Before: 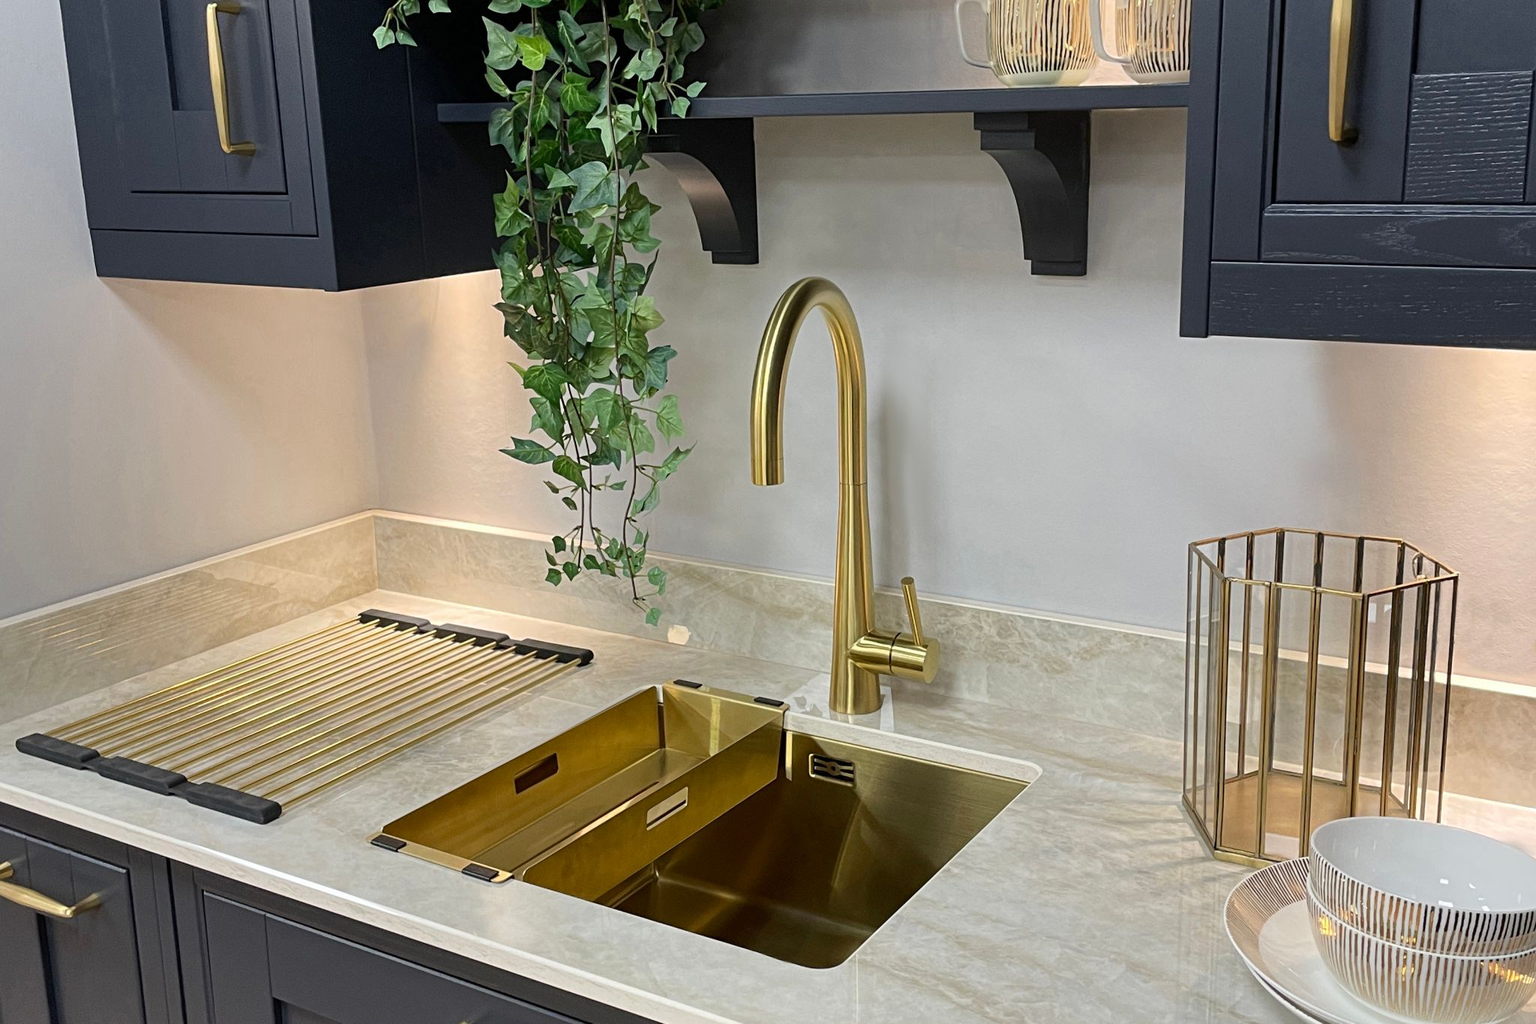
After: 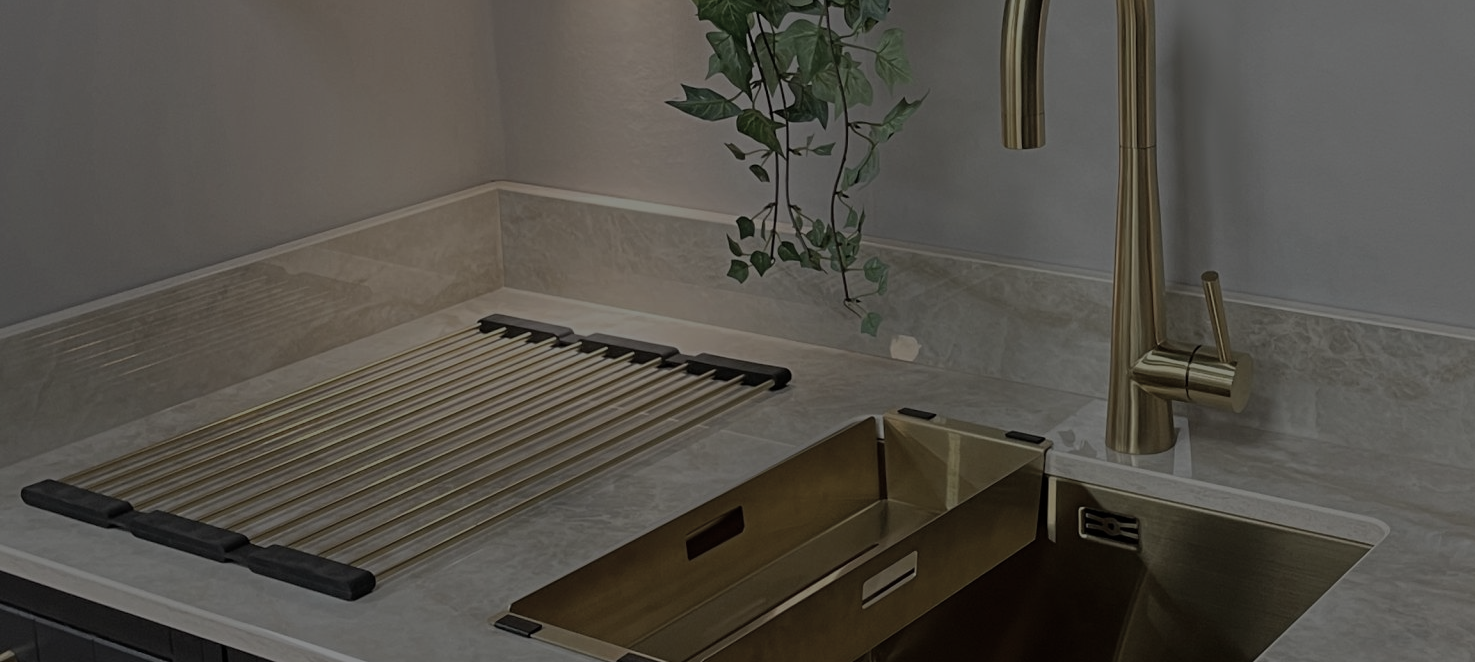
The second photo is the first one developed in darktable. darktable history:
exposure: exposure -2.002 EV, compensate highlight preservation false
crop: top 36.498%, right 27.964%, bottom 14.995%
color correction: saturation 0.57
